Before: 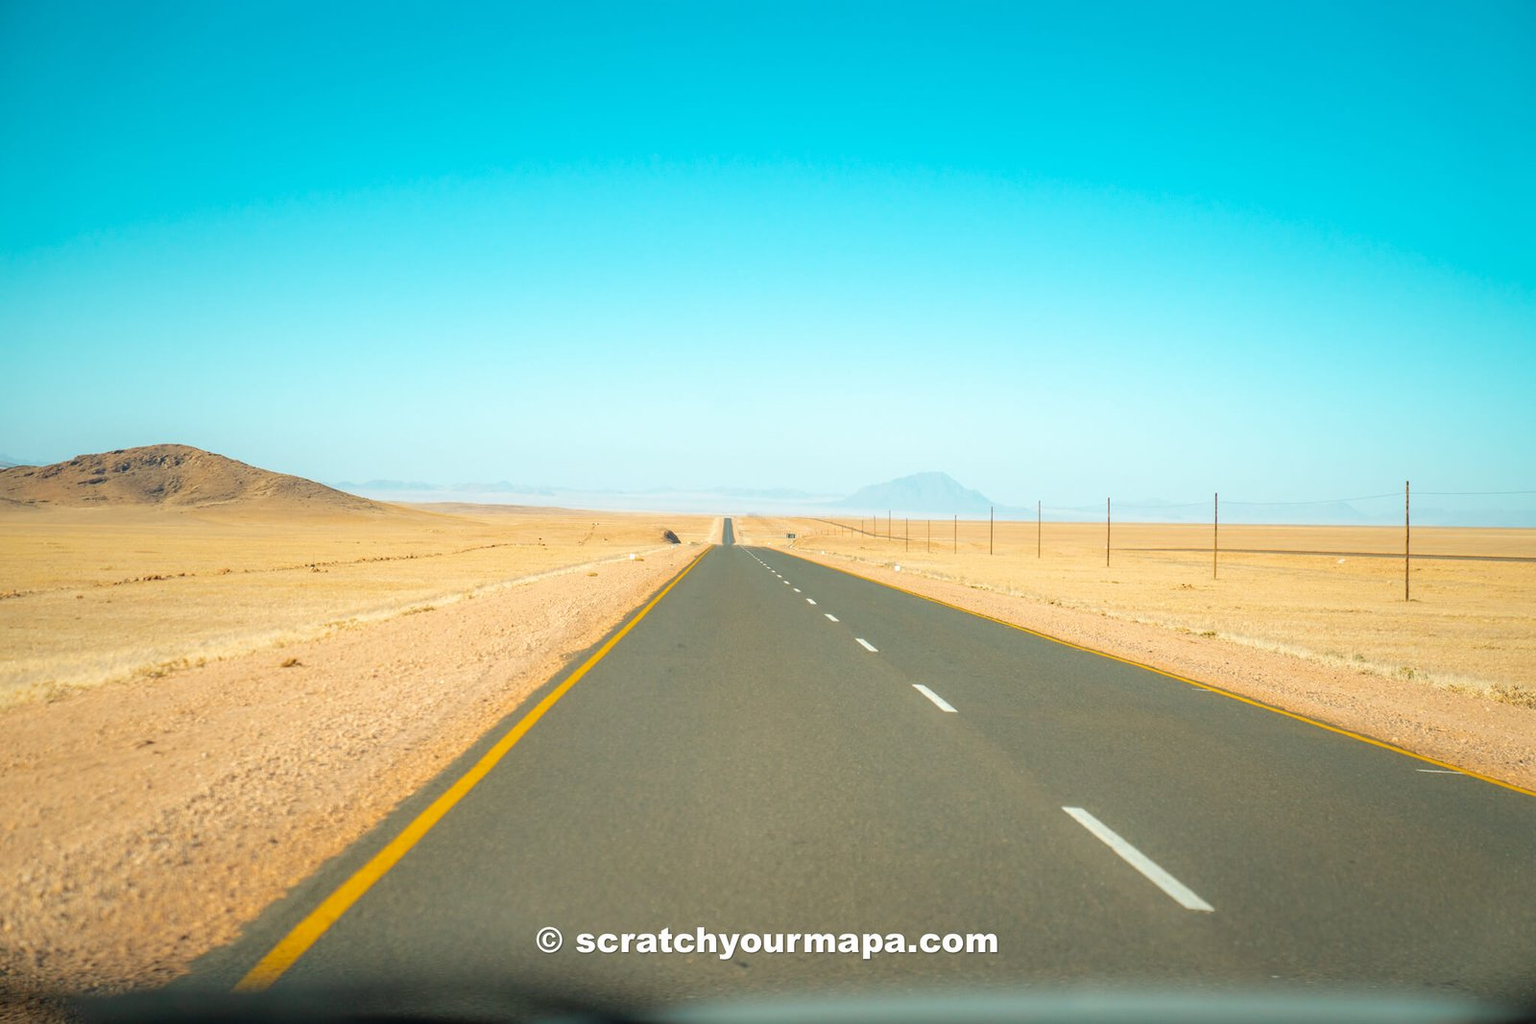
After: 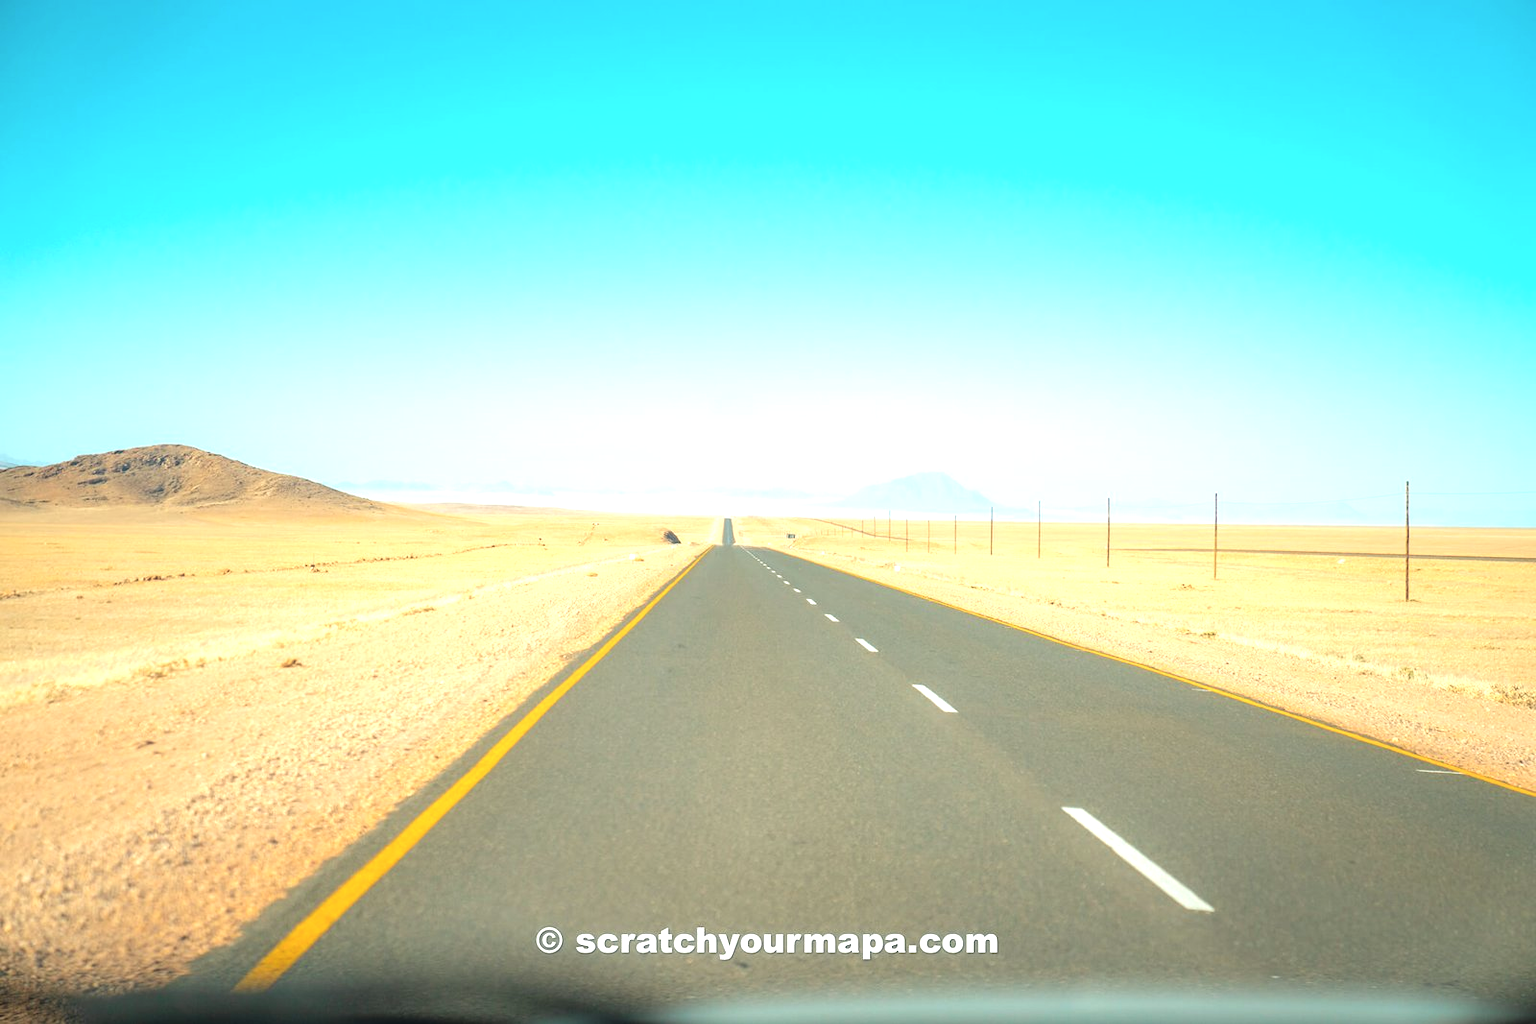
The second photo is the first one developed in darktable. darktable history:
haze removal: strength -0.097, compatibility mode true, adaptive false
exposure: exposure 0.663 EV, compensate highlight preservation false
color correction: highlights b* 0.06, saturation 0.975
